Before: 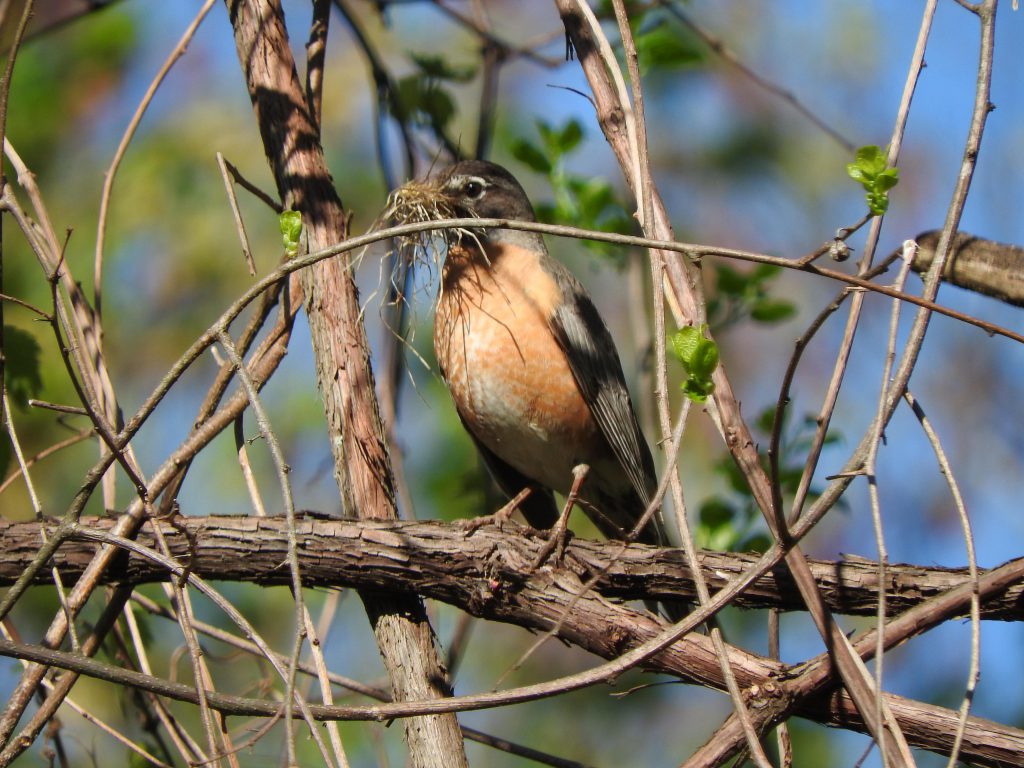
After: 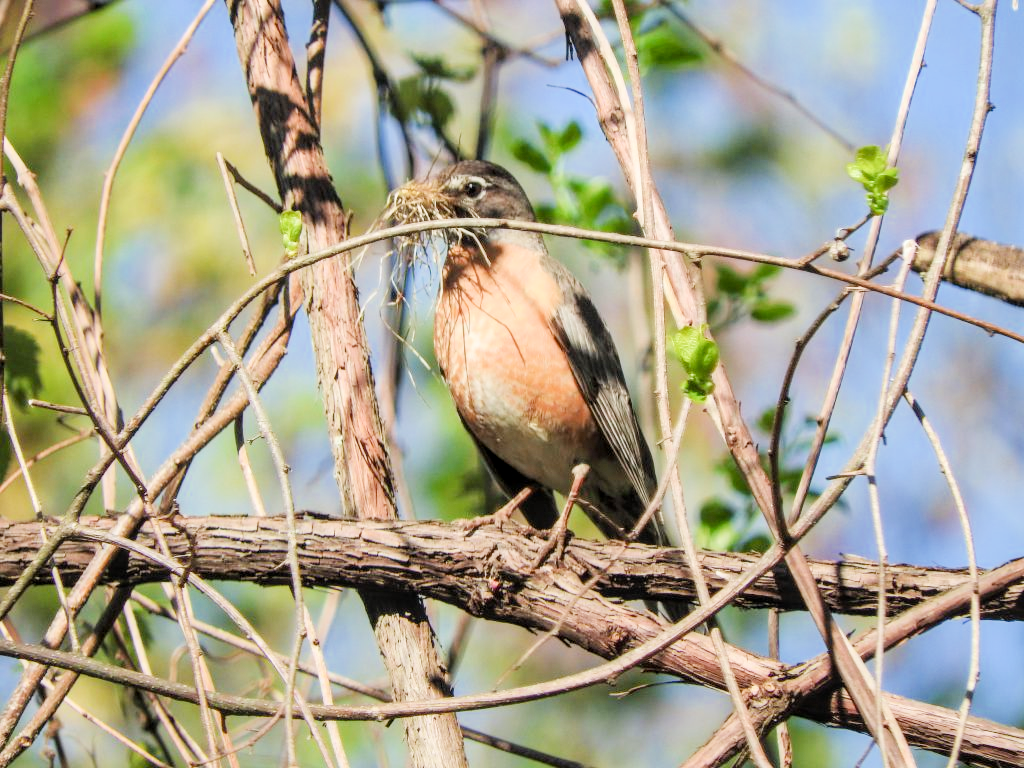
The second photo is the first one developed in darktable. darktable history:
local contrast: on, module defaults
exposure: black level correction 0, exposure 1.75 EV, compensate exposure bias true, compensate highlight preservation false
filmic rgb: black relative exposure -7.15 EV, white relative exposure 5.36 EV, hardness 3.02
